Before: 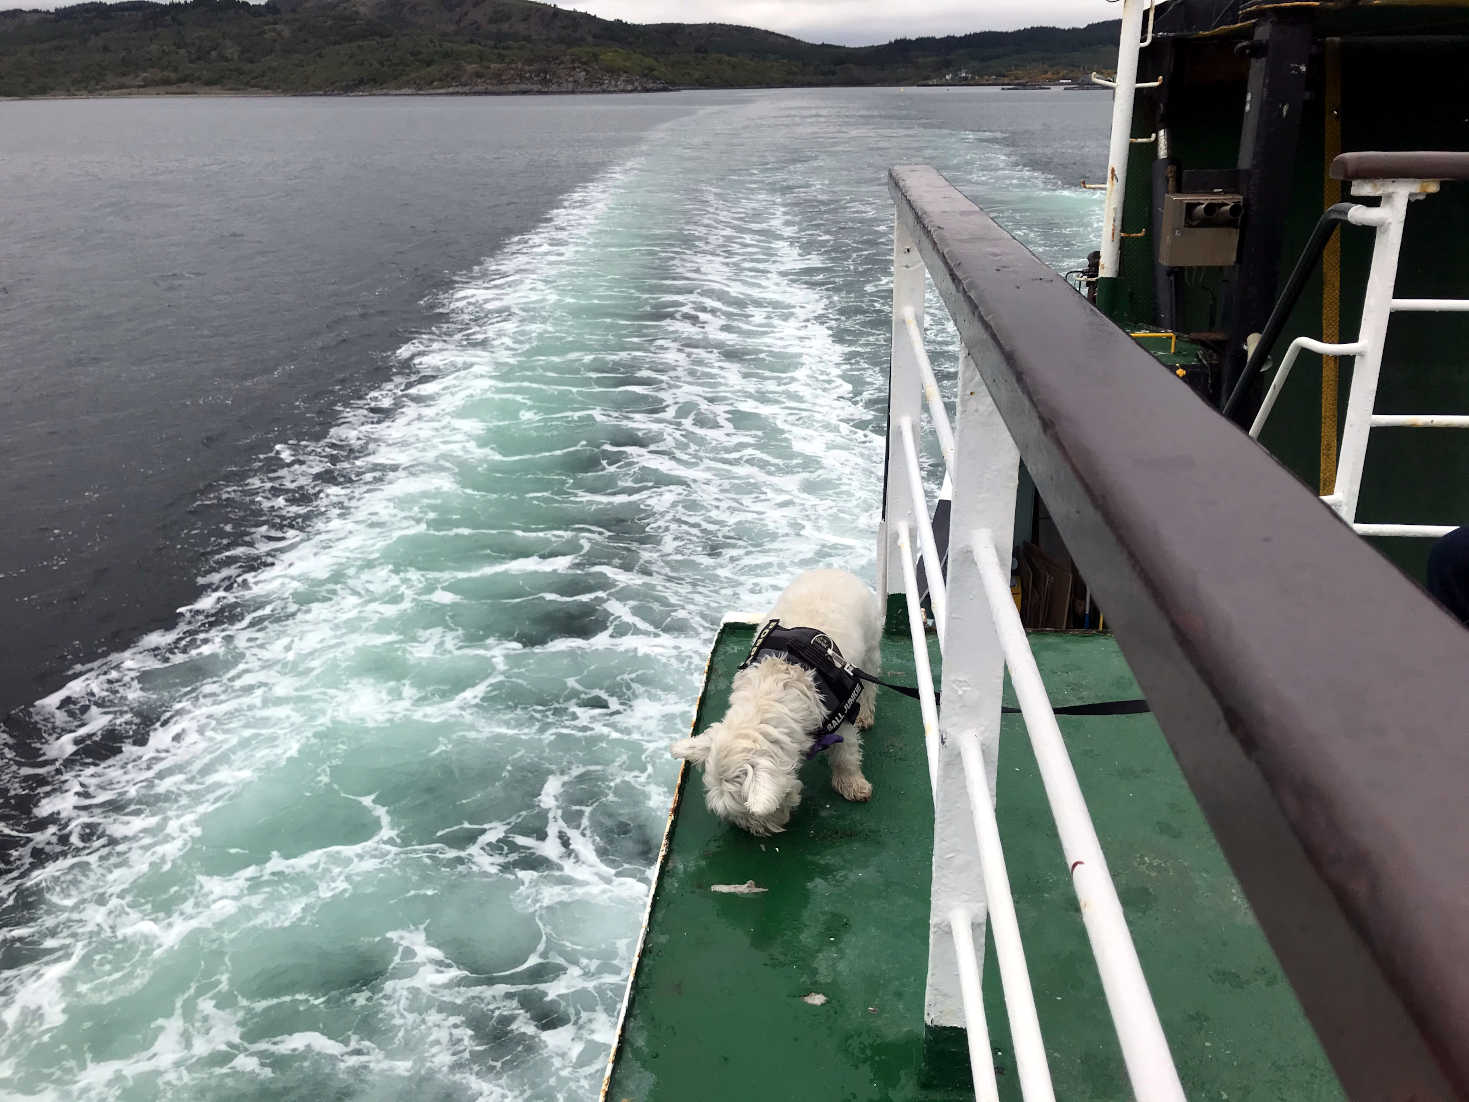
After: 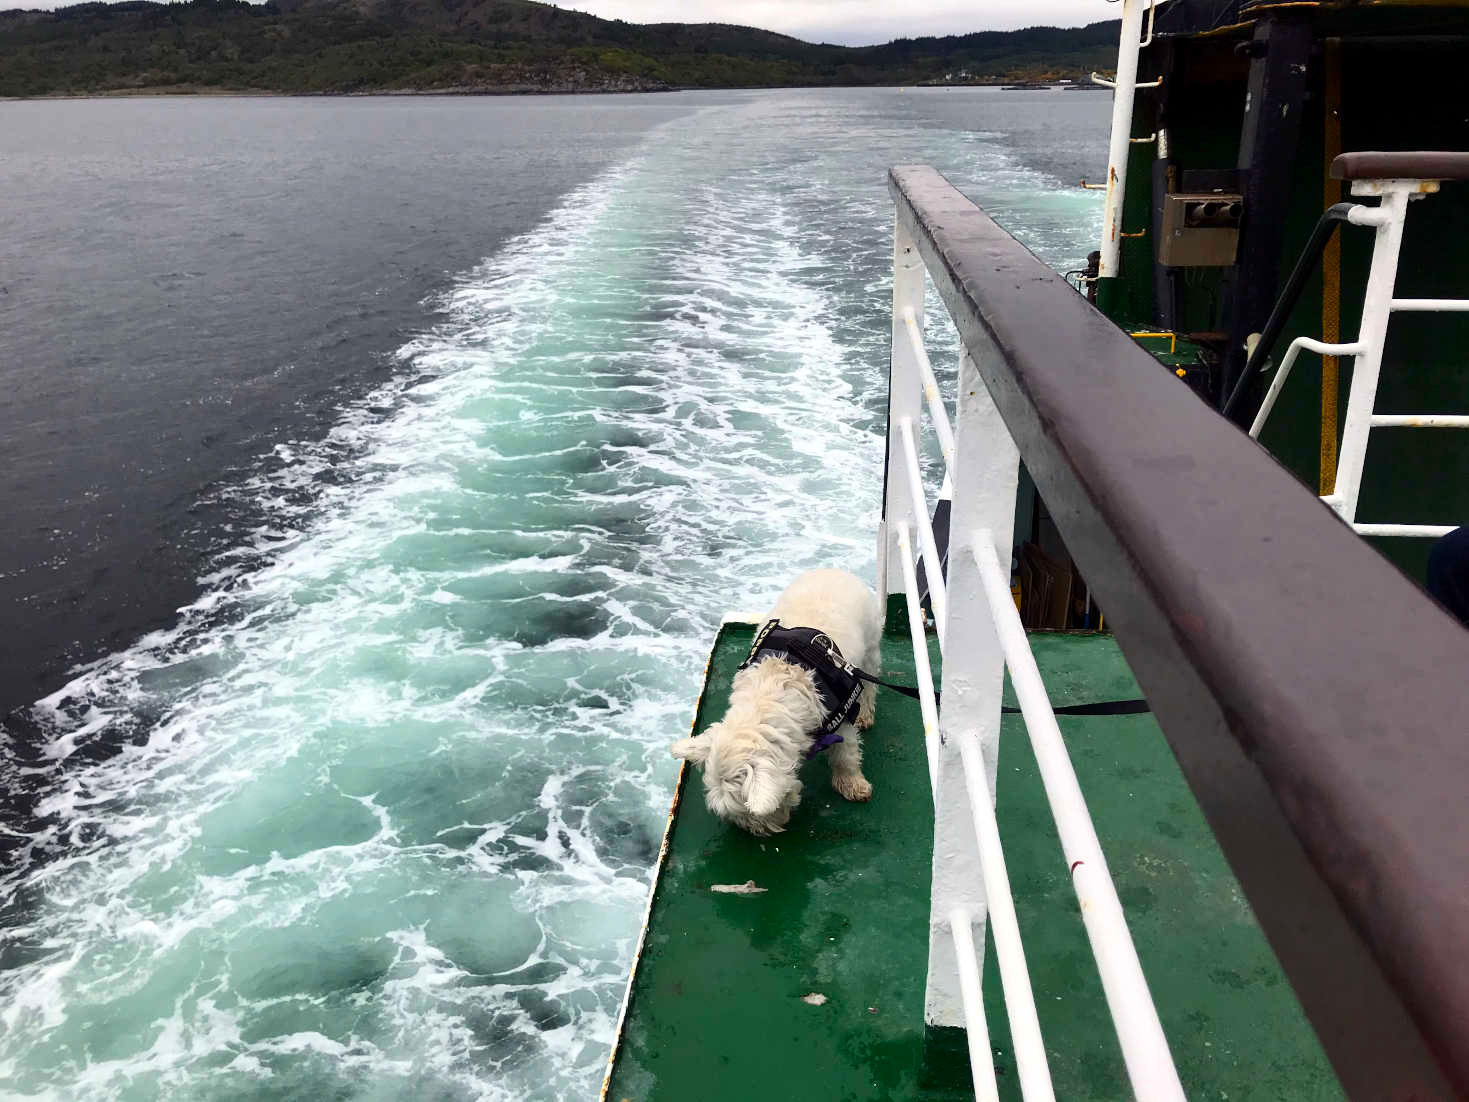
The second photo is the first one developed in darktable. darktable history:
contrast brightness saturation: contrast 0.157, saturation 0.327
